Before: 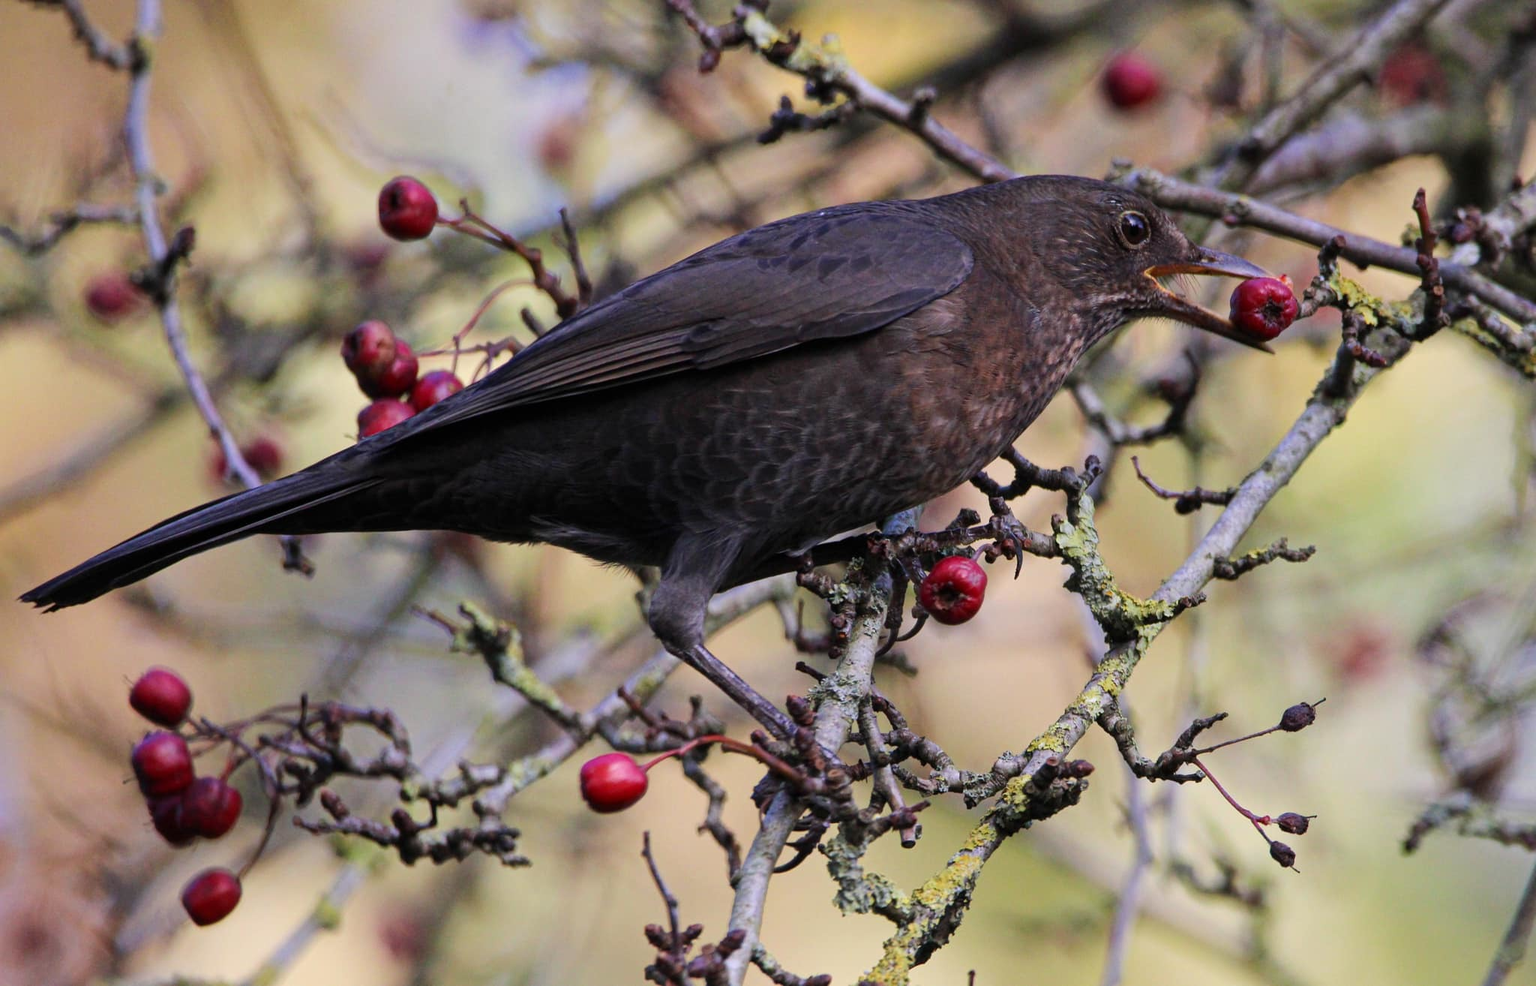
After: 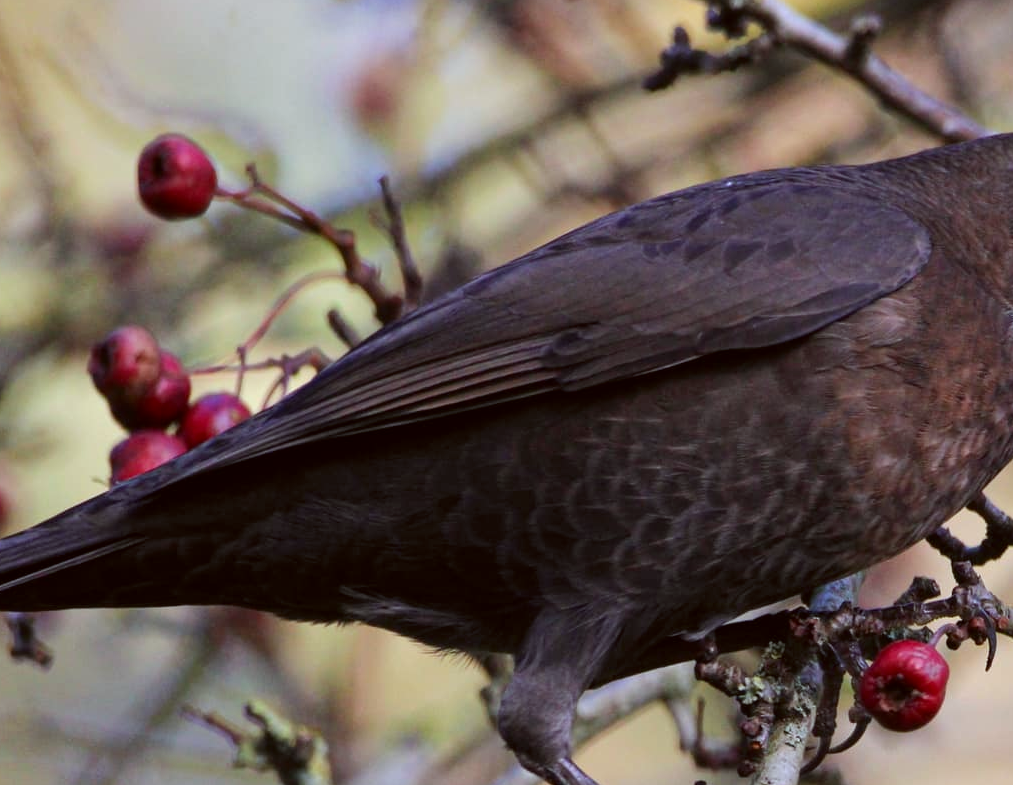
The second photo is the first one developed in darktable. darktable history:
color correction: highlights a* -5.01, highlights b* -3.19, shadows a* 3.91, shadows b* 4.44
crop: left 17.949%, top 7.698%, right 32.573%, bottom 32.509%
